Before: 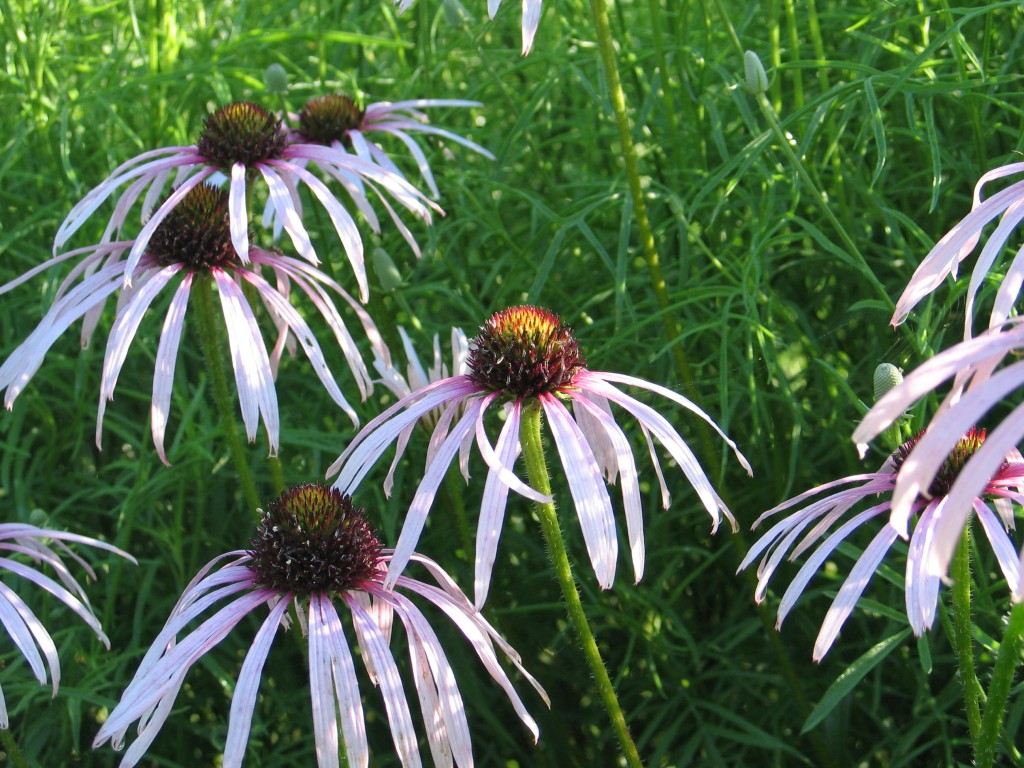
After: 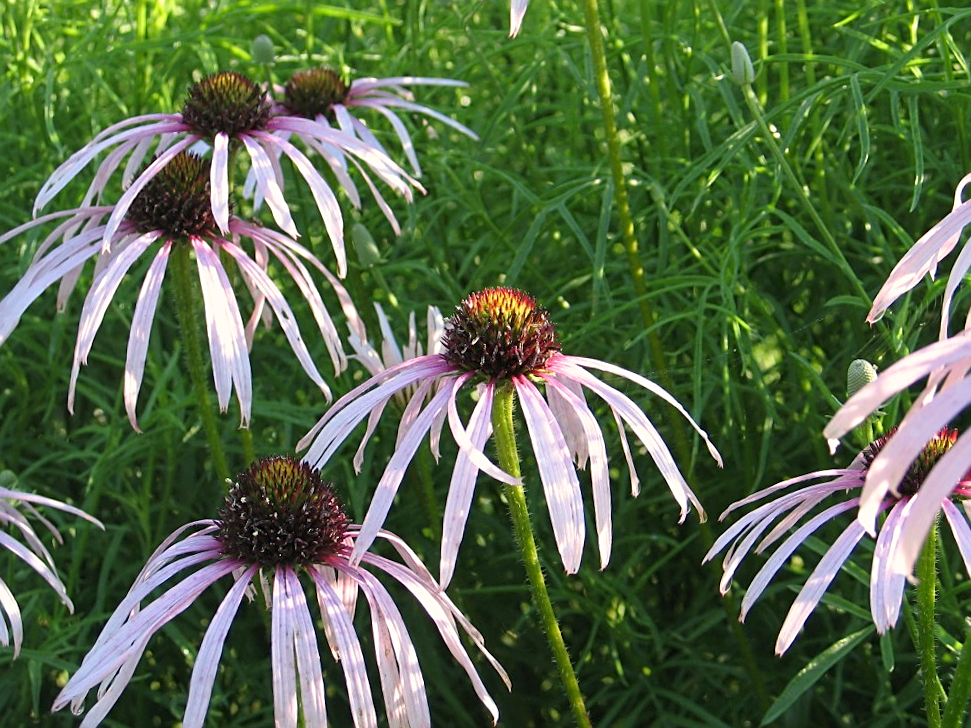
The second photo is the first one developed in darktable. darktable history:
color correction: highlights a* 3.84, highlights b* 5.07
crop and rotate: angle -2.38°
sharpen: on, module defaults
